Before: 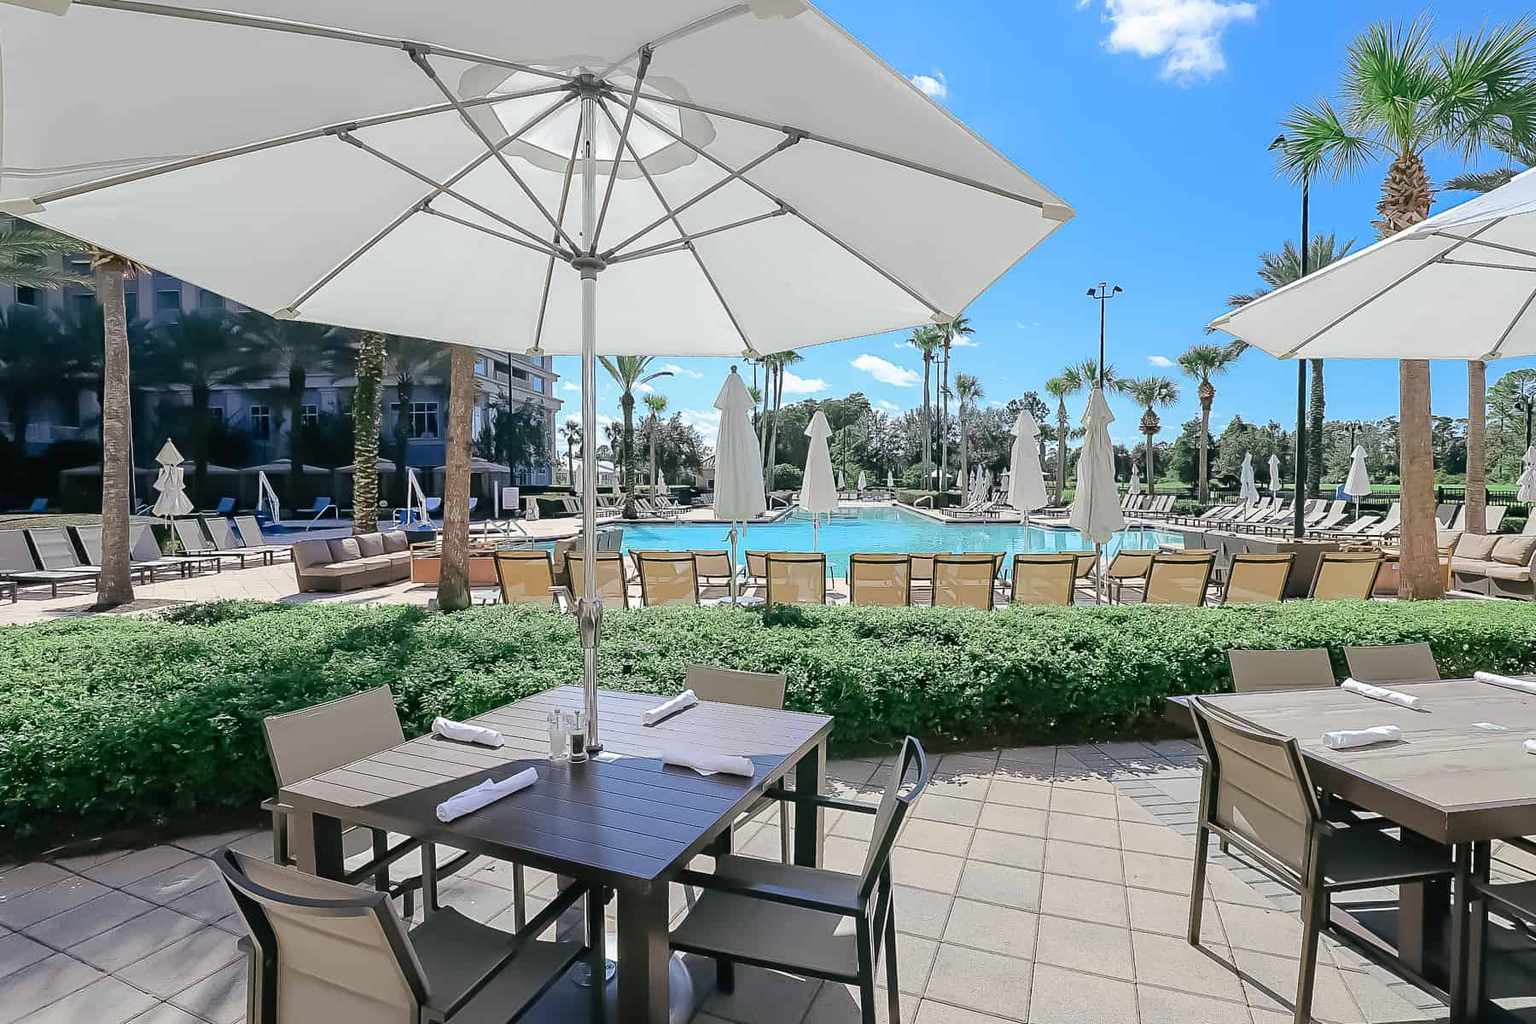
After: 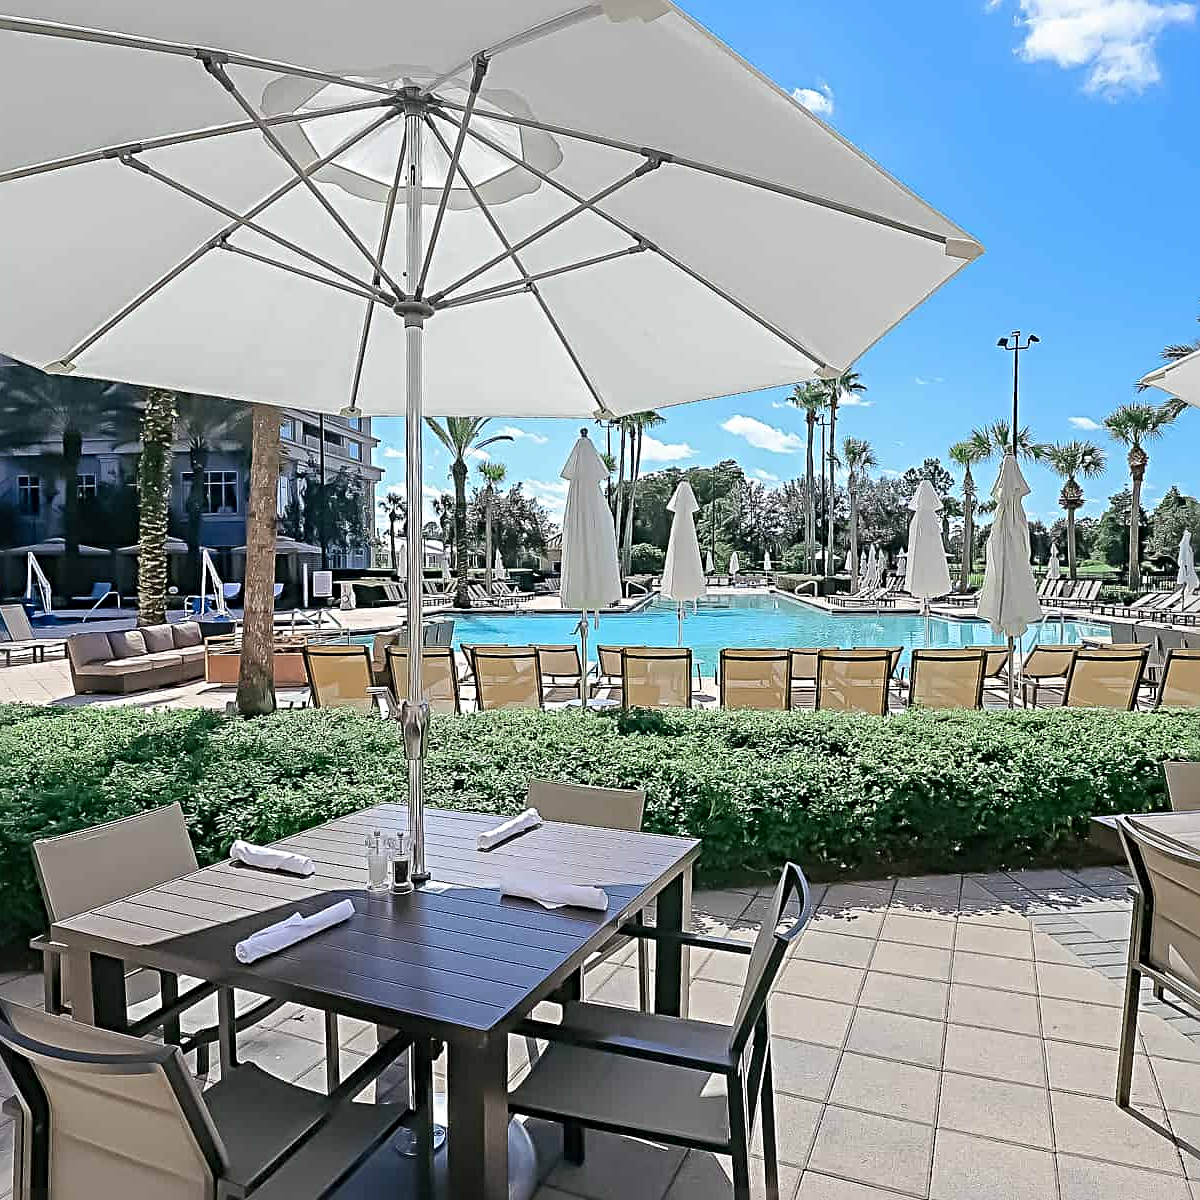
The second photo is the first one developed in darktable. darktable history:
crop and rotate: left 15.334%, right 17.958%
exposure: exposure -0.014 EV, compensate highlight preservation false
sharpen: radius 4.843
